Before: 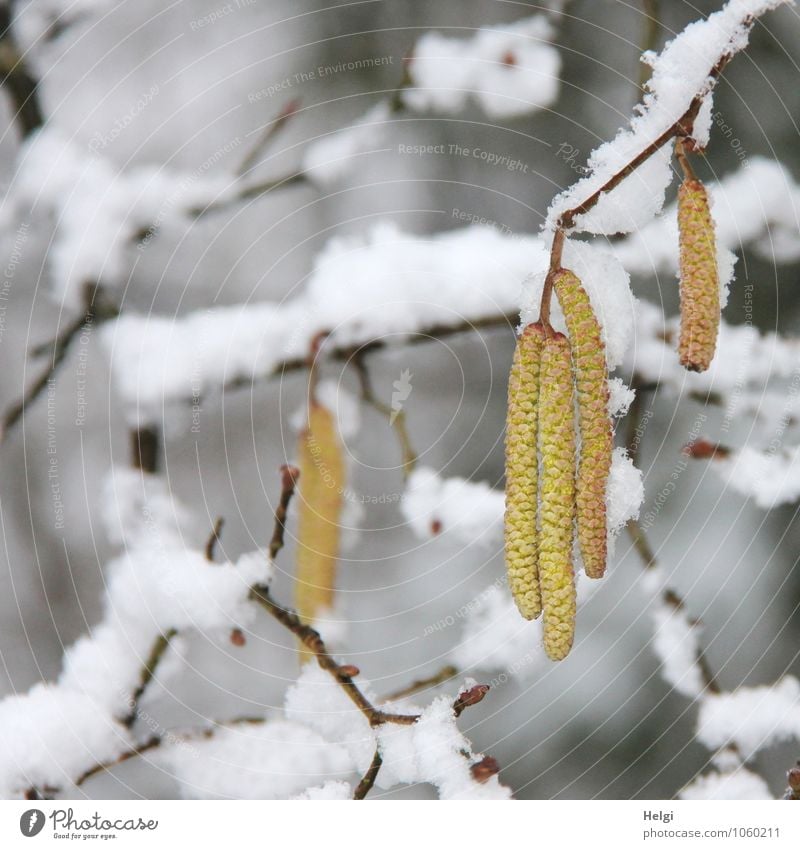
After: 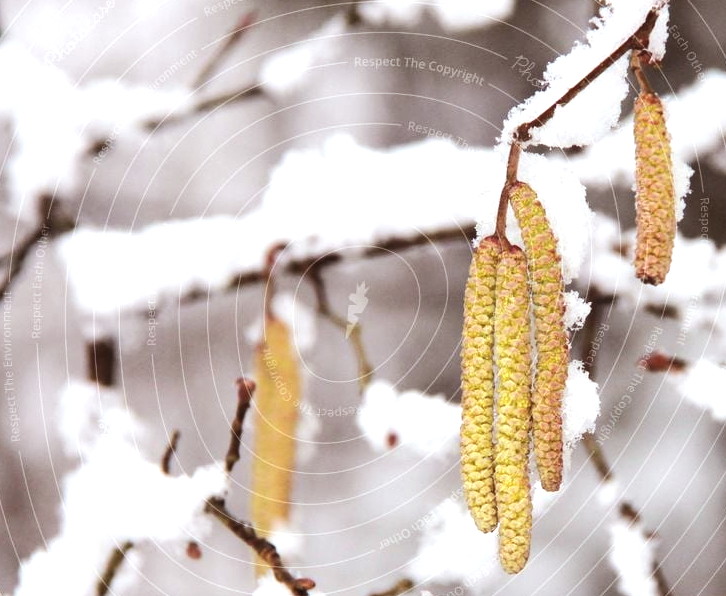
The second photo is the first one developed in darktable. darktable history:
tone equalizer: -8 EV -0.75 EV, -7 EV -0.7 EV, -6 EV -0.6 EV, -5 EV -0.4 EV, -3 EV 0.4 EV, -2 EV 0.6 EV, -1 EV 0.7 EV, +0 EV 0.75 EV, edges refinement/feathering 500, mask exposure compensation -1.57 EV, preserve details no
crop: left 5.596%, top 10.314%, right 3.534%, bottom 19.395%
rgb levels: mode RGB, independent channels, levels [[0, 0.474, 1], [0, 0.5, 1], [0, 0.5, 1]]
